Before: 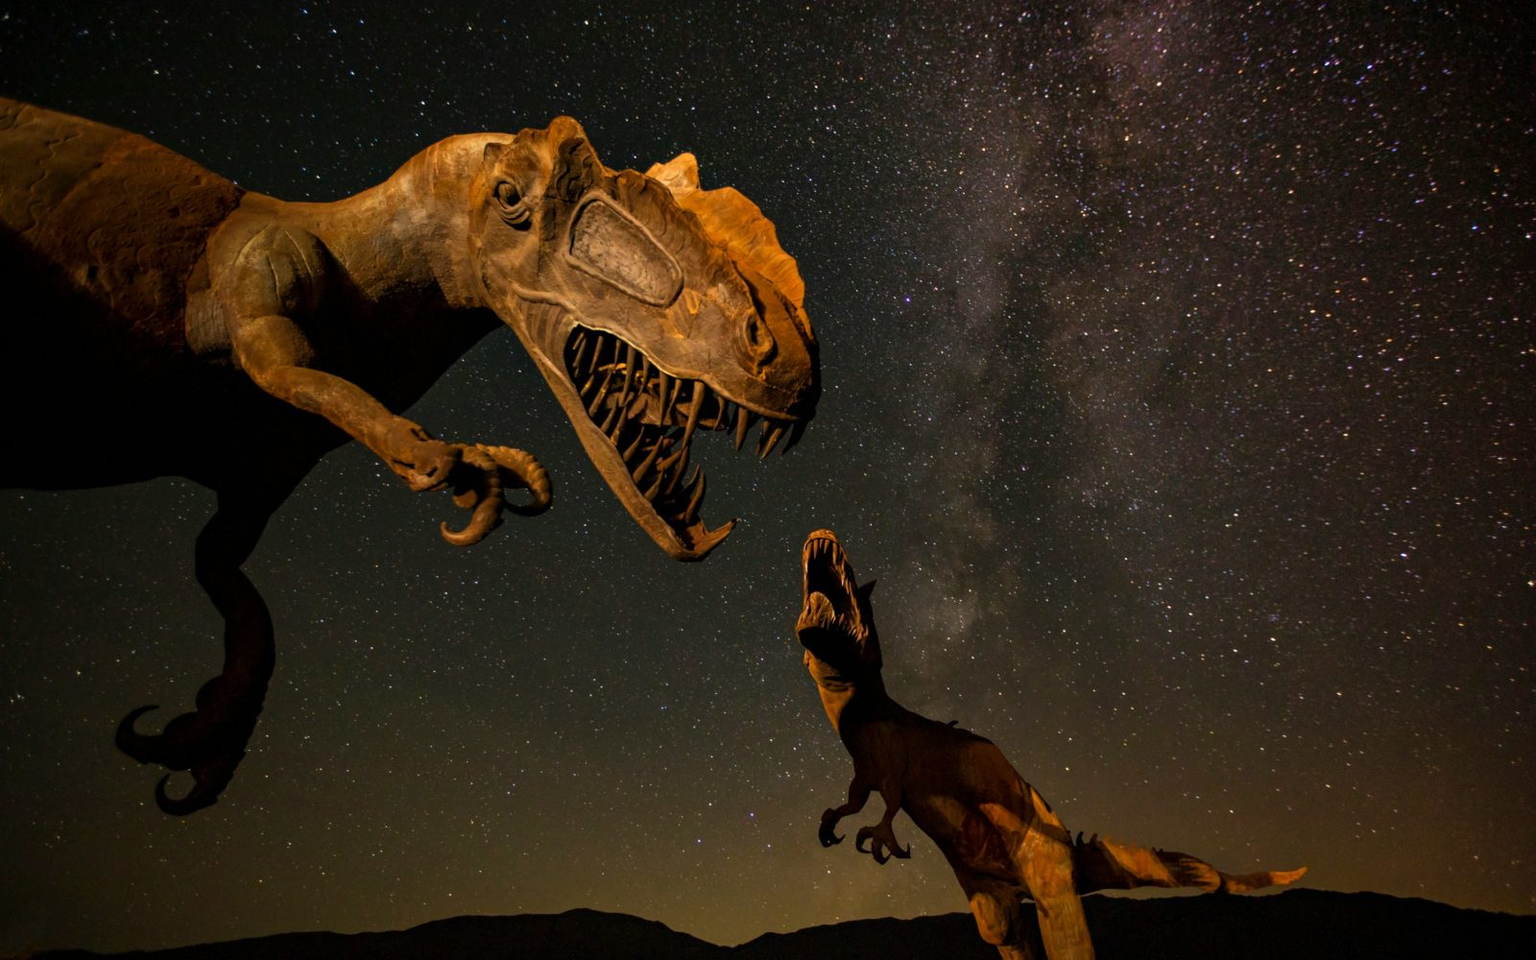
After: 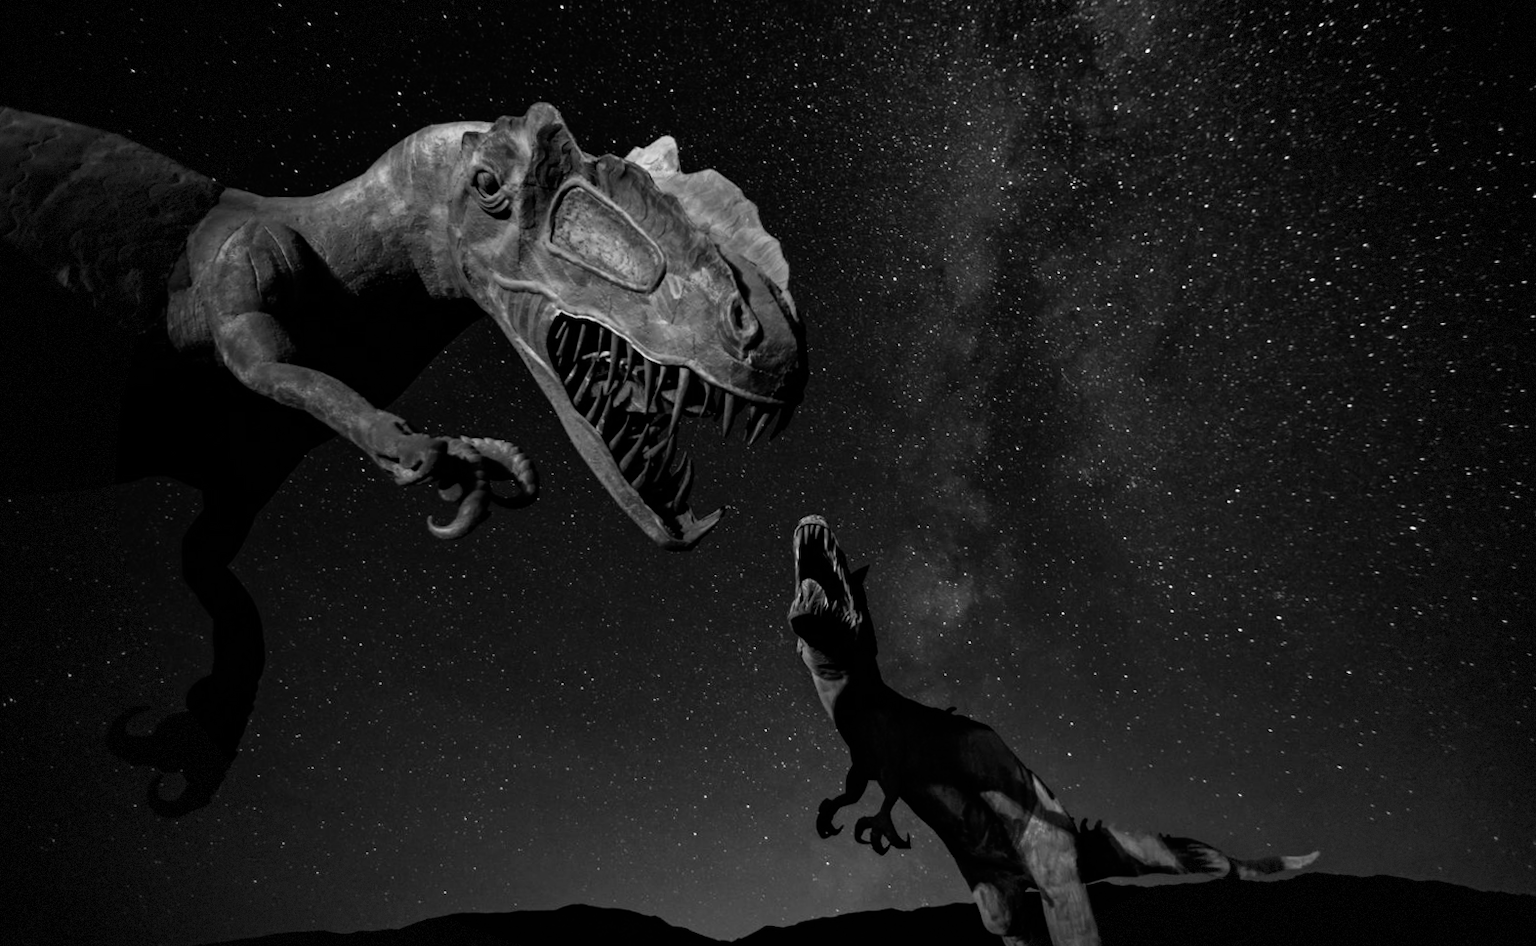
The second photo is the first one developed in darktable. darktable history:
filmic rgb: white relative exposure 2.45 EV, hardness 6.33
vignetting: fall-off start 85%, fall-off radius 80%, brightness -0.182, saturation -0.3, width/height ratio 1.219, dithering 8-bit output, unbound false
monochrome: on, module defaults
rotate and perspective: rotation -1.32°, lens shift (horizontal) -0.031, crop left 0.015, crop right 0.985, crop top 0.047, crop bottom 0.982
